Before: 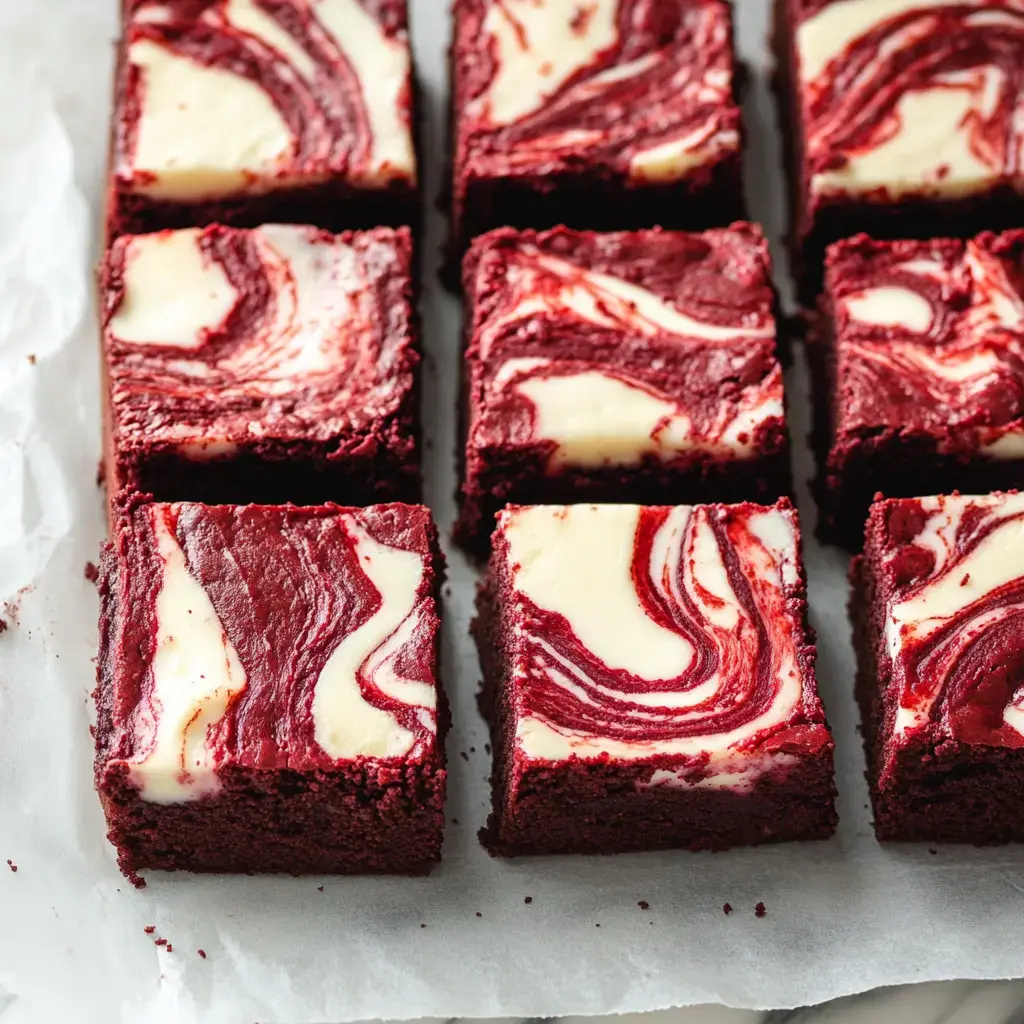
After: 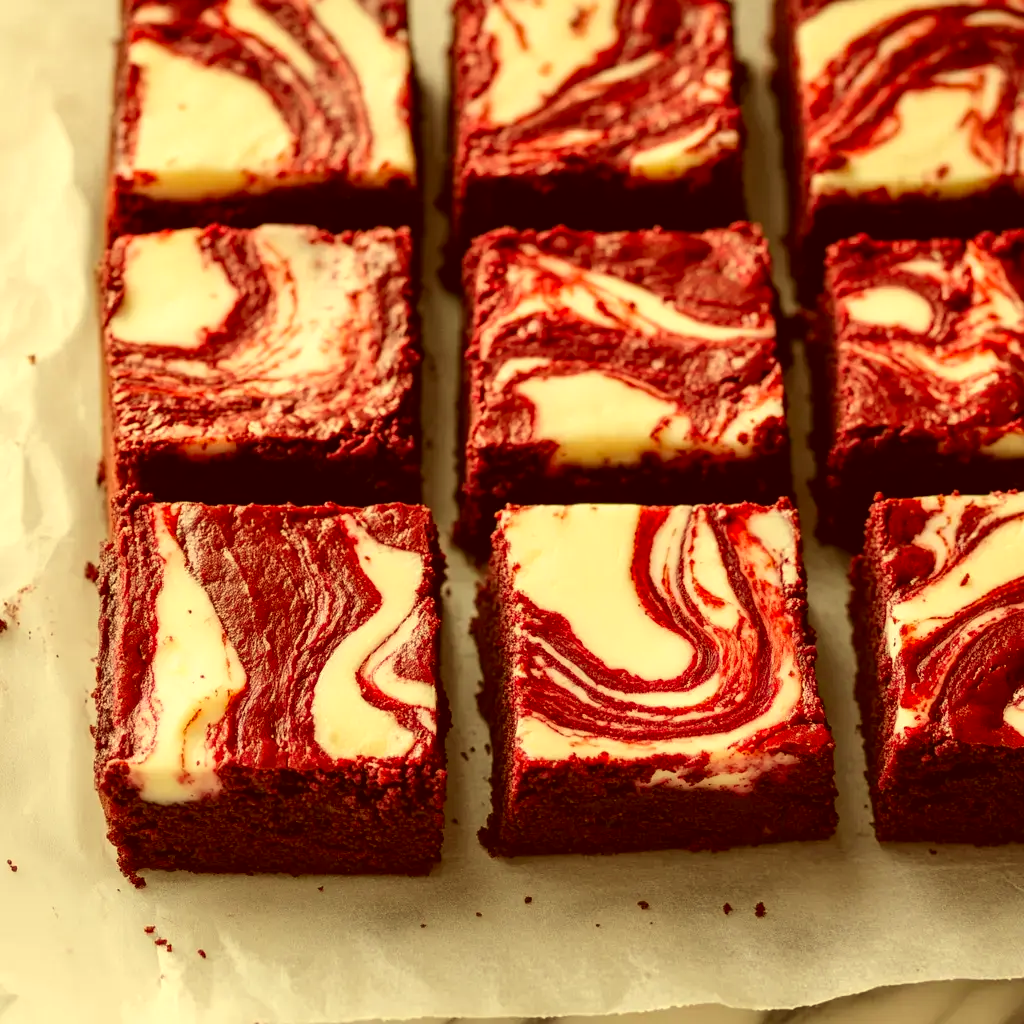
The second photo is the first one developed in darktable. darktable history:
white balance: red 1.029, blue 0.92
color correction: highlights a* 1.12, highlights b* 24.26, shadows a* 15.58, shadows b* 24.26
